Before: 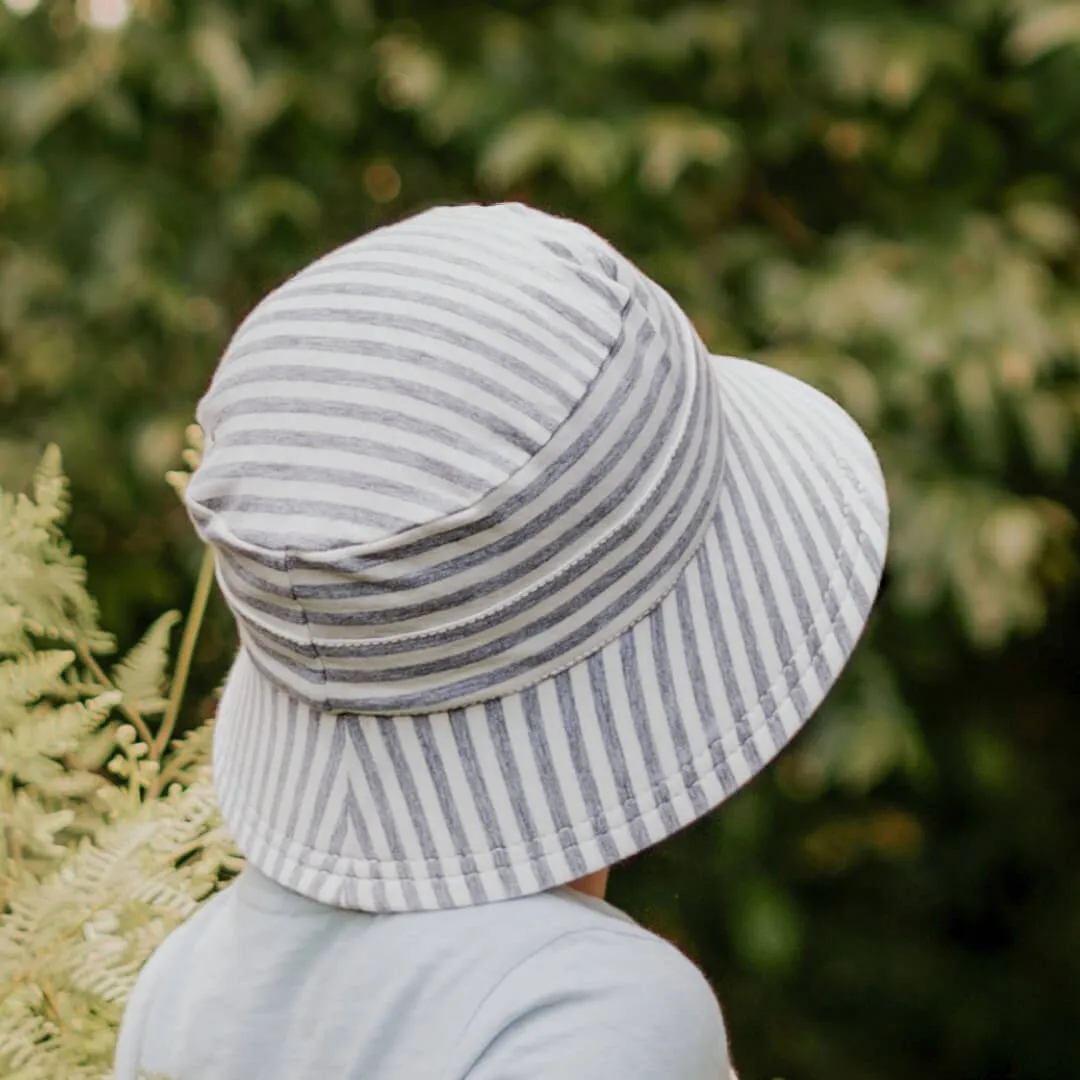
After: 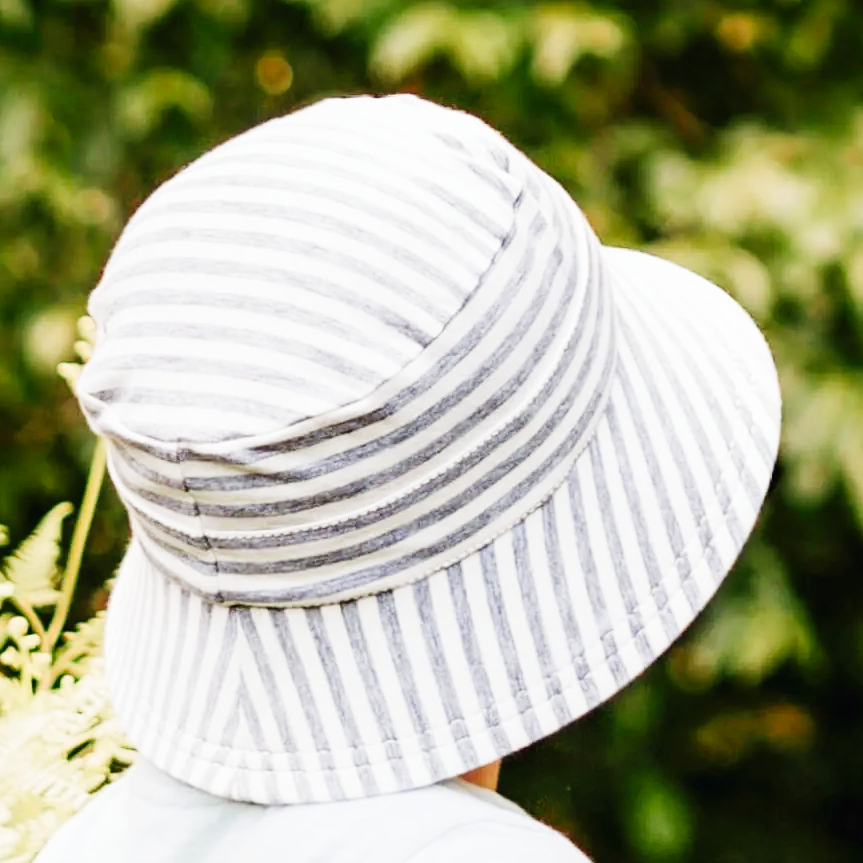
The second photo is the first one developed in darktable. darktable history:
crop and rotate: left 10.071%, top 10.071%, right 10.02%, bottom 10.02%
base curve: curves: ch0 [(0, 0.003) (0.001, 0.002) (0.006, 0.004) (0.02, 0.022) (0.048, 0.086) (0.094, 0.234) (0.162, 0.431) (0.258, 0.629) (0.385, 0.8) (0.548, 0.918) (0.751, 0.988) (1, 1)], preserve colors none
